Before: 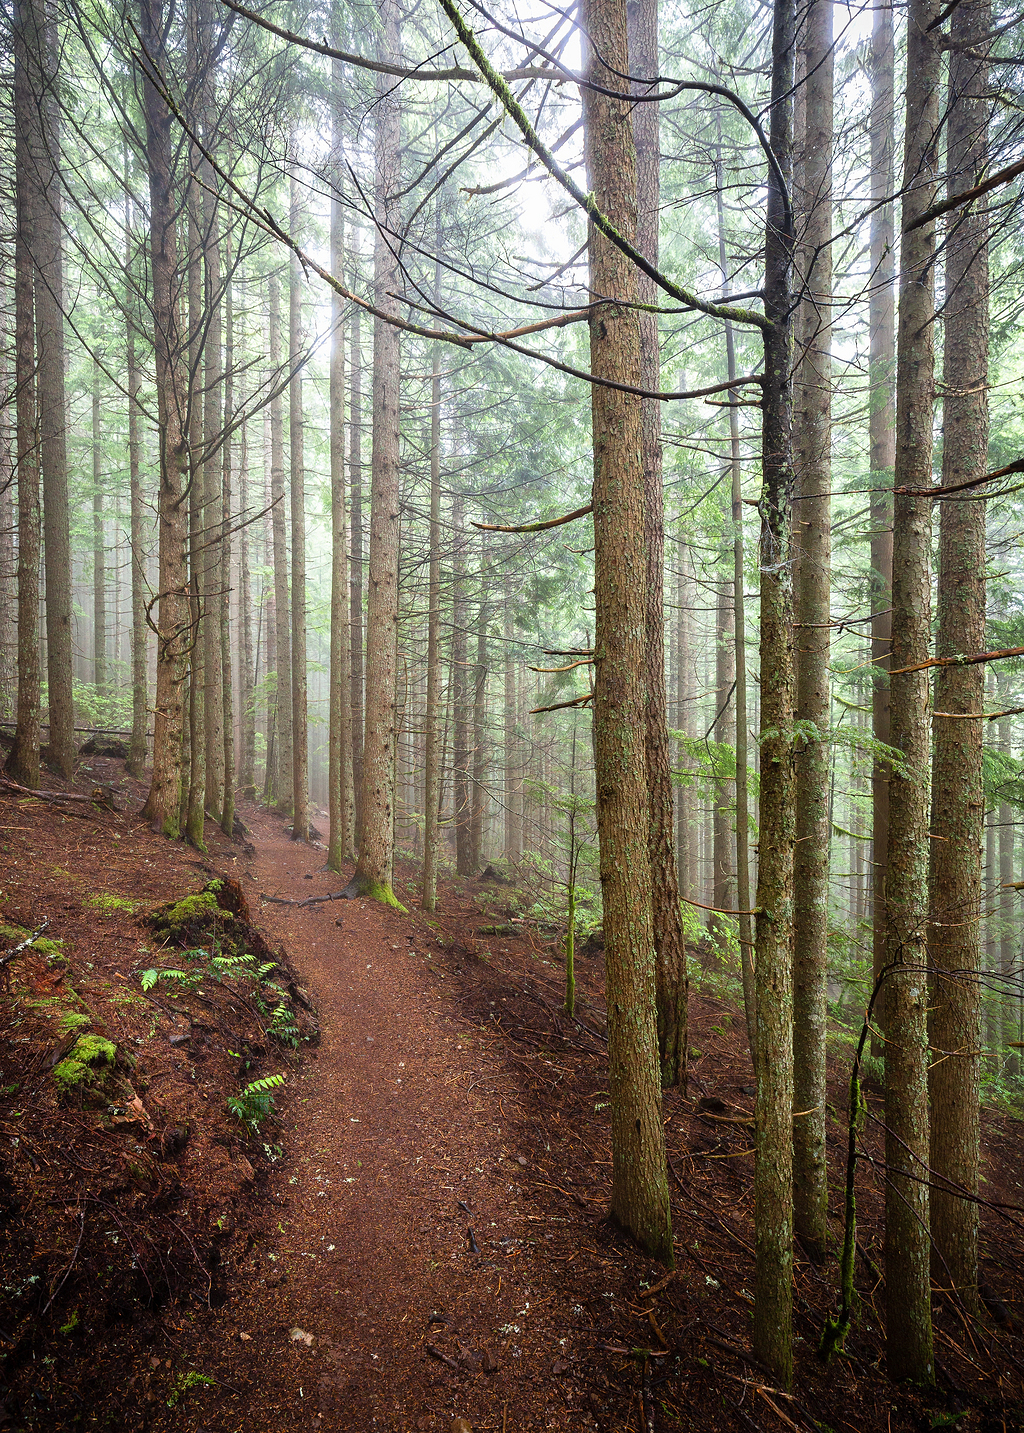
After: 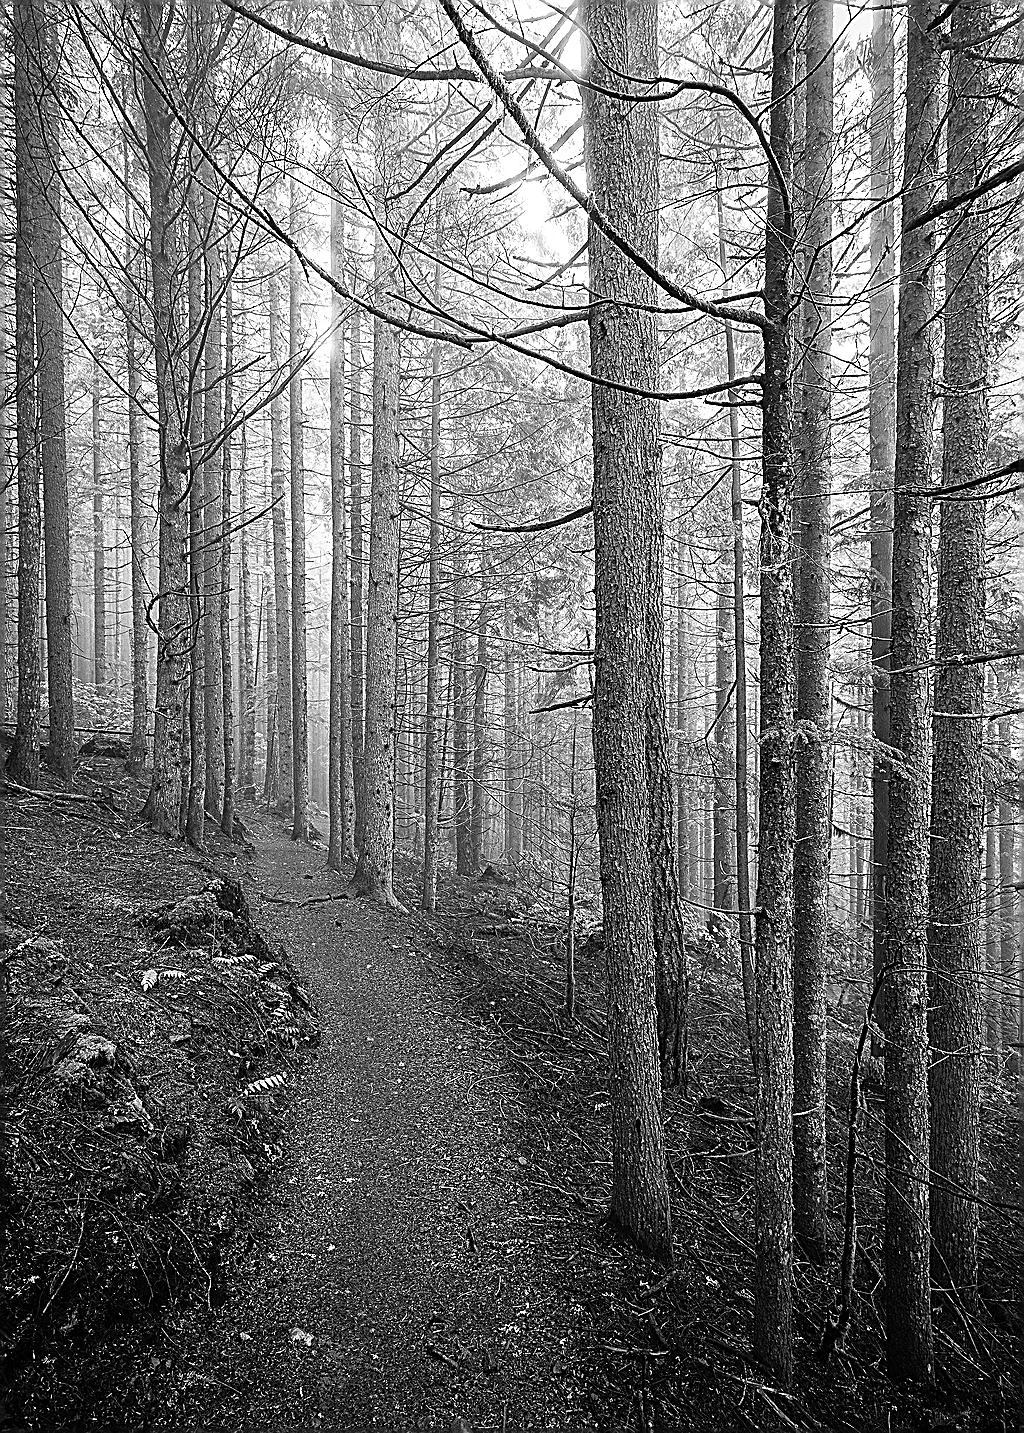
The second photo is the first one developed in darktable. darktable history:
color calibration: output gray [0.25, 0.35, 0.4, 0], x 0.383, y 0.372, temperature 3905.17 K
sharpen: amount 2
color zones: curves: ch0 [(0, 0.5) (0.143, 0.5) (0.286, 0.5) (0.429, 0.5) (0.571, 0.5) (0.714, 0.476) (0.857, 0.5) (1, 0.5)]; ch2 [(0, 0.5) (0.143, 0.5) (0.286, 0.5) (0.429, 0.5) (0.571, 0.5) (0.714, 0.487) (0.857, 0.5) (1, 0.5)]
